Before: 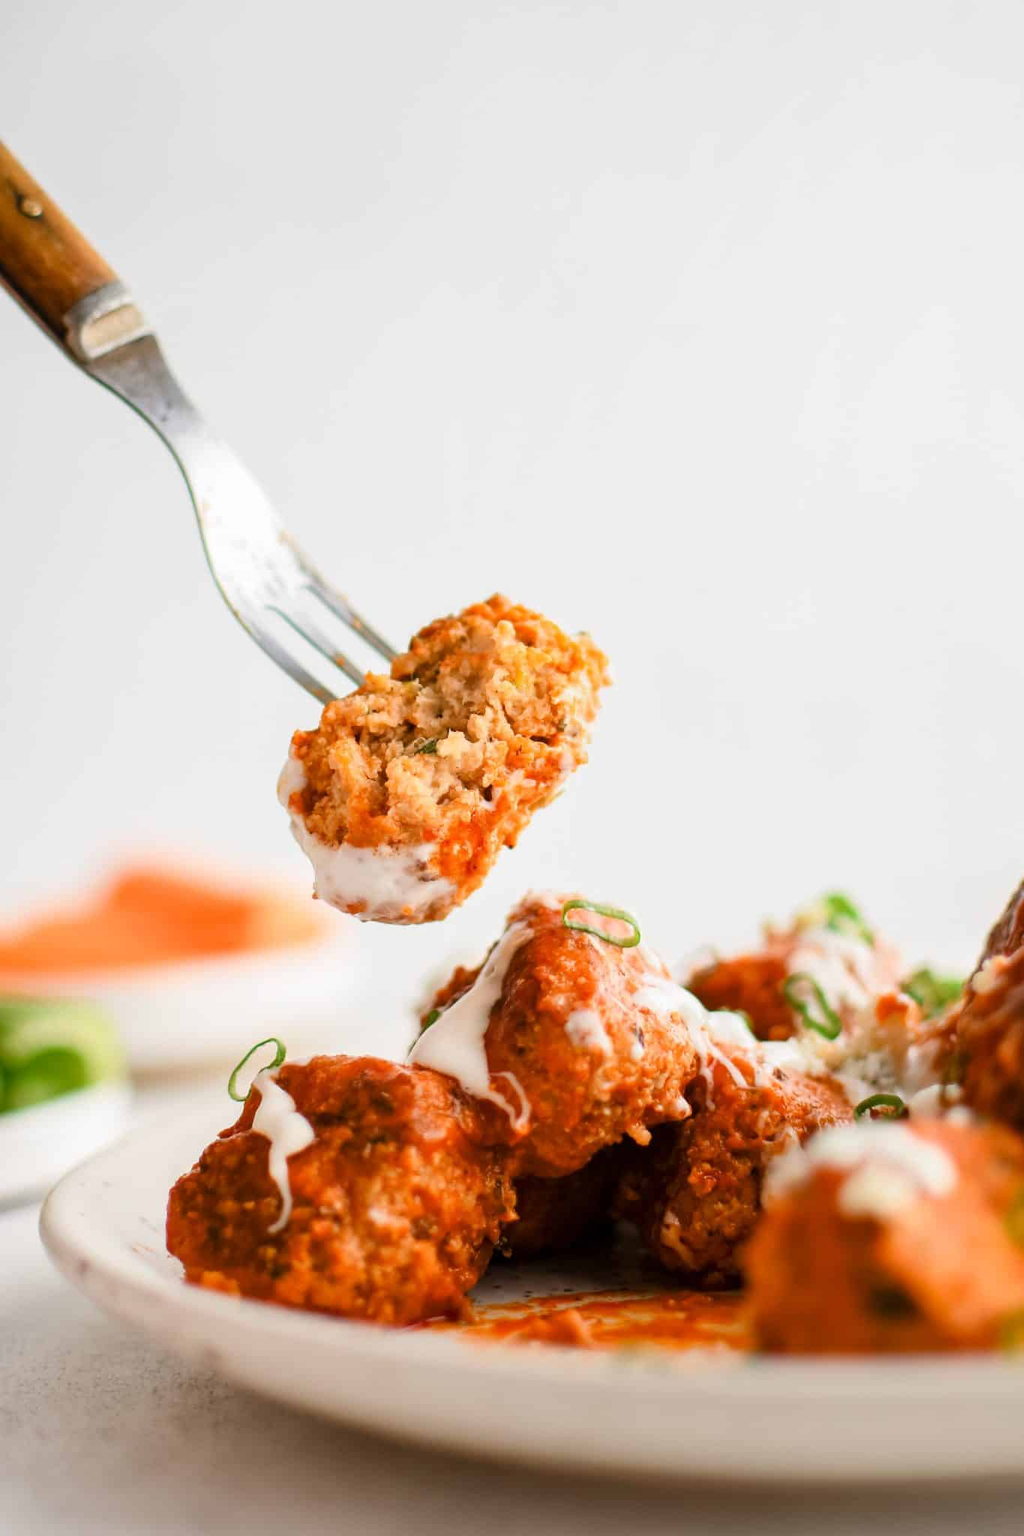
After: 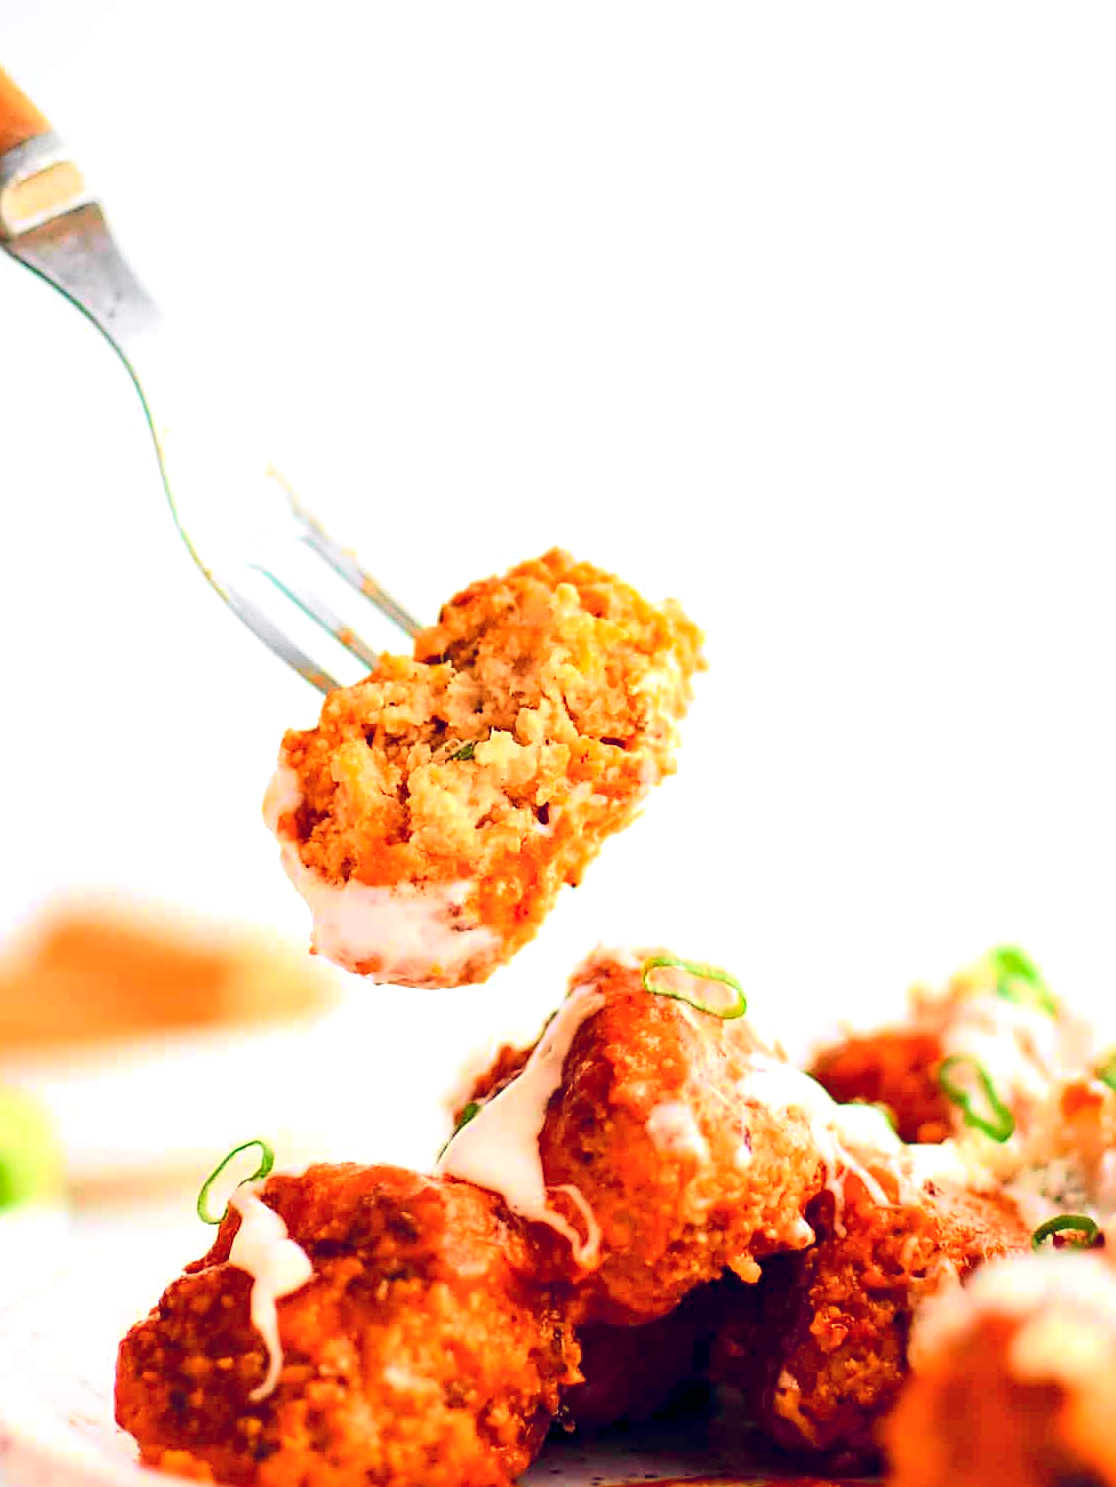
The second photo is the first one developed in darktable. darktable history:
tone curve: curves: ch0 [(0, 0) (0.071, 0.047) (0.266, 0.26) (0.491, 0.552) (0.753, 0.818) (1, 0.983)]; ch1 [(0, 0) (0.346, 0.307) (0.408, 0.369) (0.463, 0.443) (0.482, 0.493) (0.502, 0.5) (0.517, 0.518) (0.546, 0.587) (0.588, 0.643) (0.651, 0.709) (1, 1)]; ch2 [(0, 0) (0.346, 0.34) (0.434, 0.46) (0.485, 0.494) (0.5, 0.494) (0.517, 0.503) (0.535, 0.545) (0.583, 0.634) (0.625, 0.686) (1, 1)], color space Lab, independent channels
sharpen: on, module defaults
crop: left 7.852%, top 11.928%, right 10.371%, bottom 15.432%
color balance rgb: global offset › chroma 0.242%, global offset › hue 257.32°, perceptual saturation grading › global saturation -0.114%, global vibrance 24.106%
exposure: black level correction 0, exposure 0.499 EV, compensate highlight preservation false
